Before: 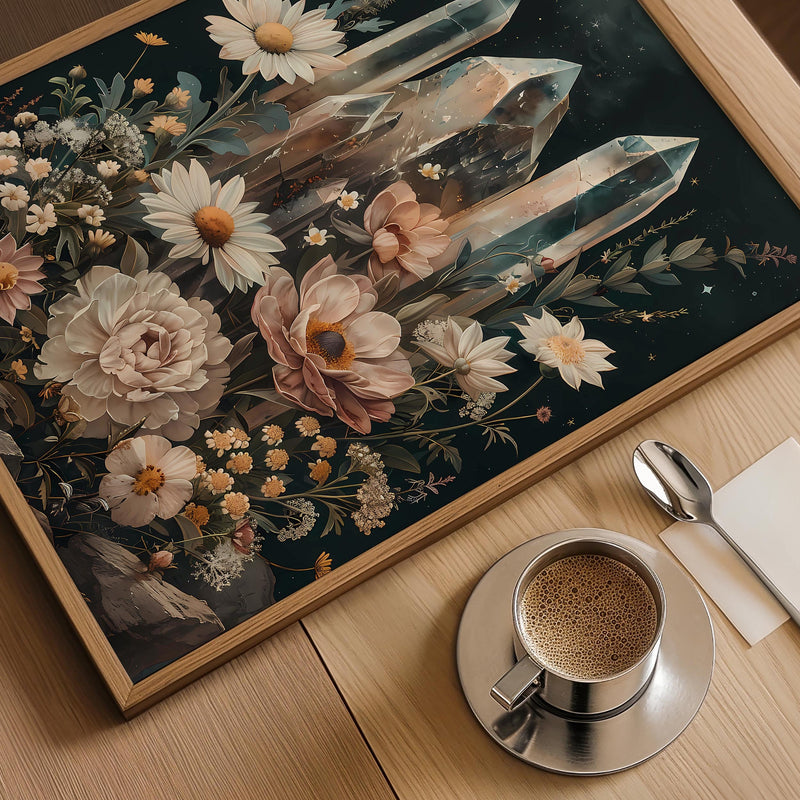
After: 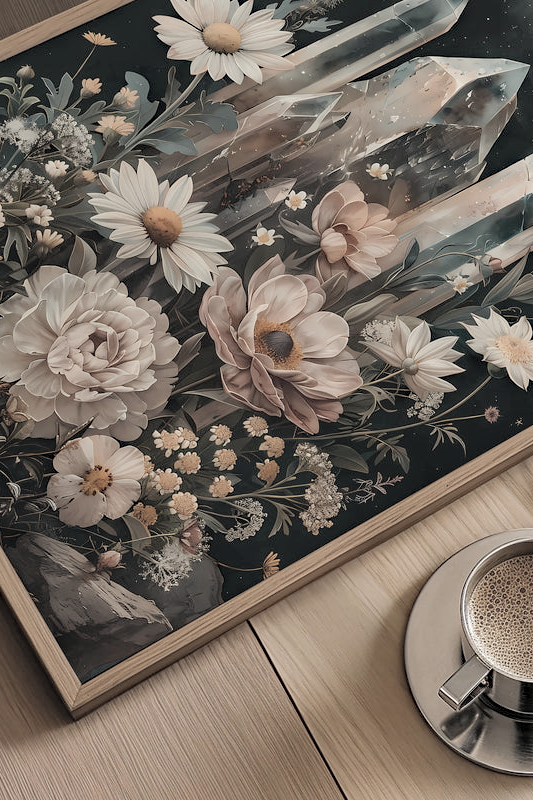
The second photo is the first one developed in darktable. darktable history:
contrast brightness saturation: brightness 0.18, saturation -0.5
crop and rotate: left 6.617%, right 26.717%
haze removal: compatibility mode true, adaptive false
